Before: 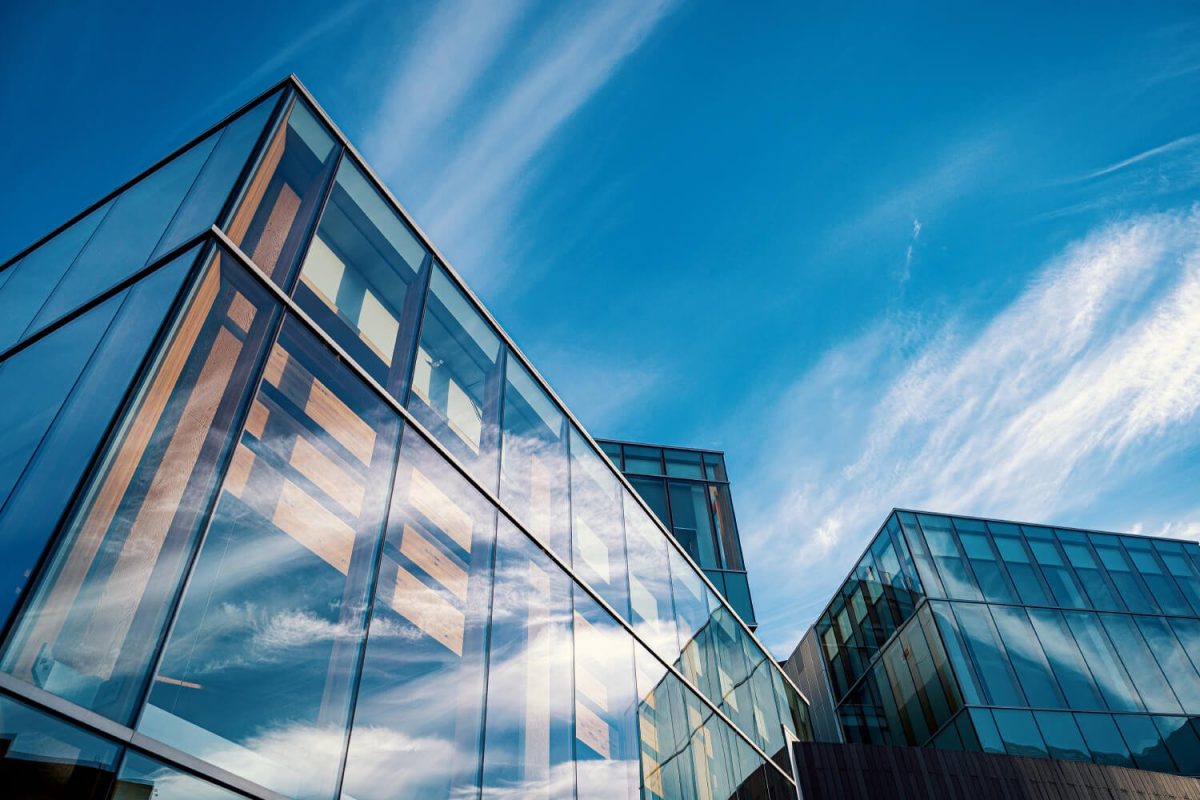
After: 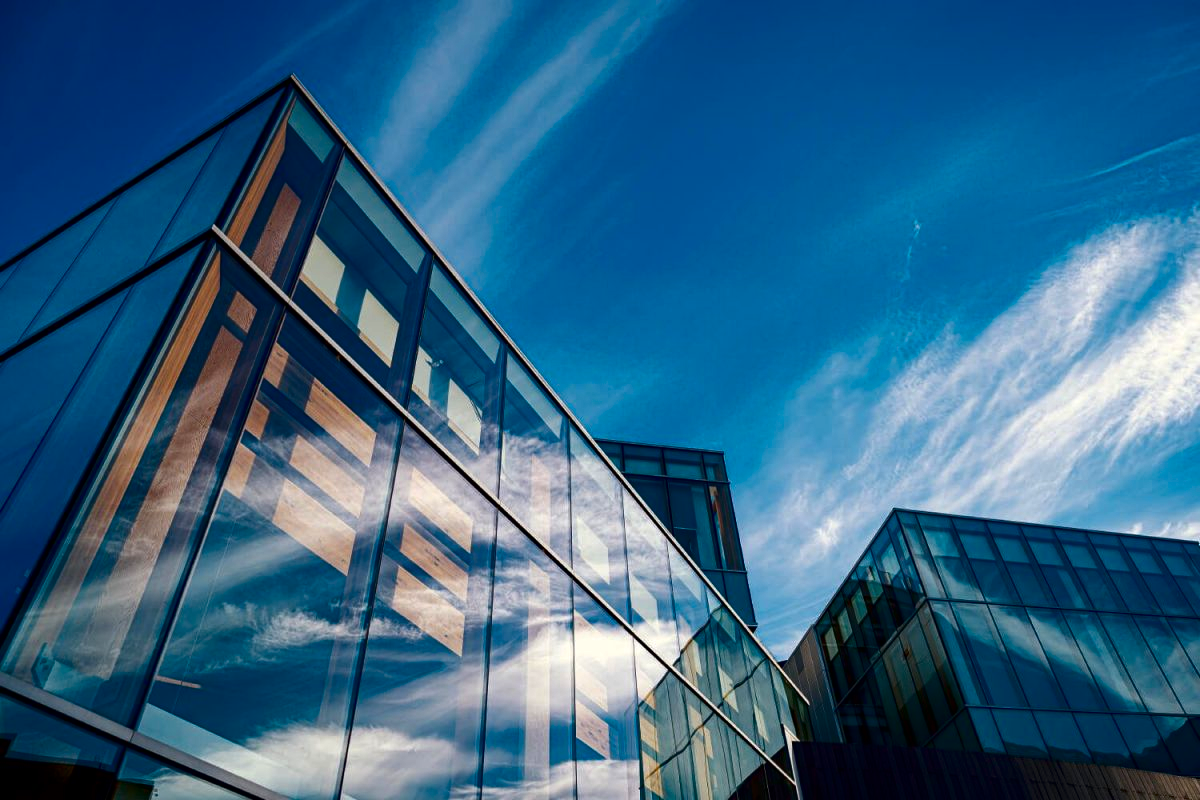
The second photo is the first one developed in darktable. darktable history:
contrast brightness saturation: contrast 0.1, brightness -0.26, saturation 0.14
haze removal: compatibility mode true, adaptive false
